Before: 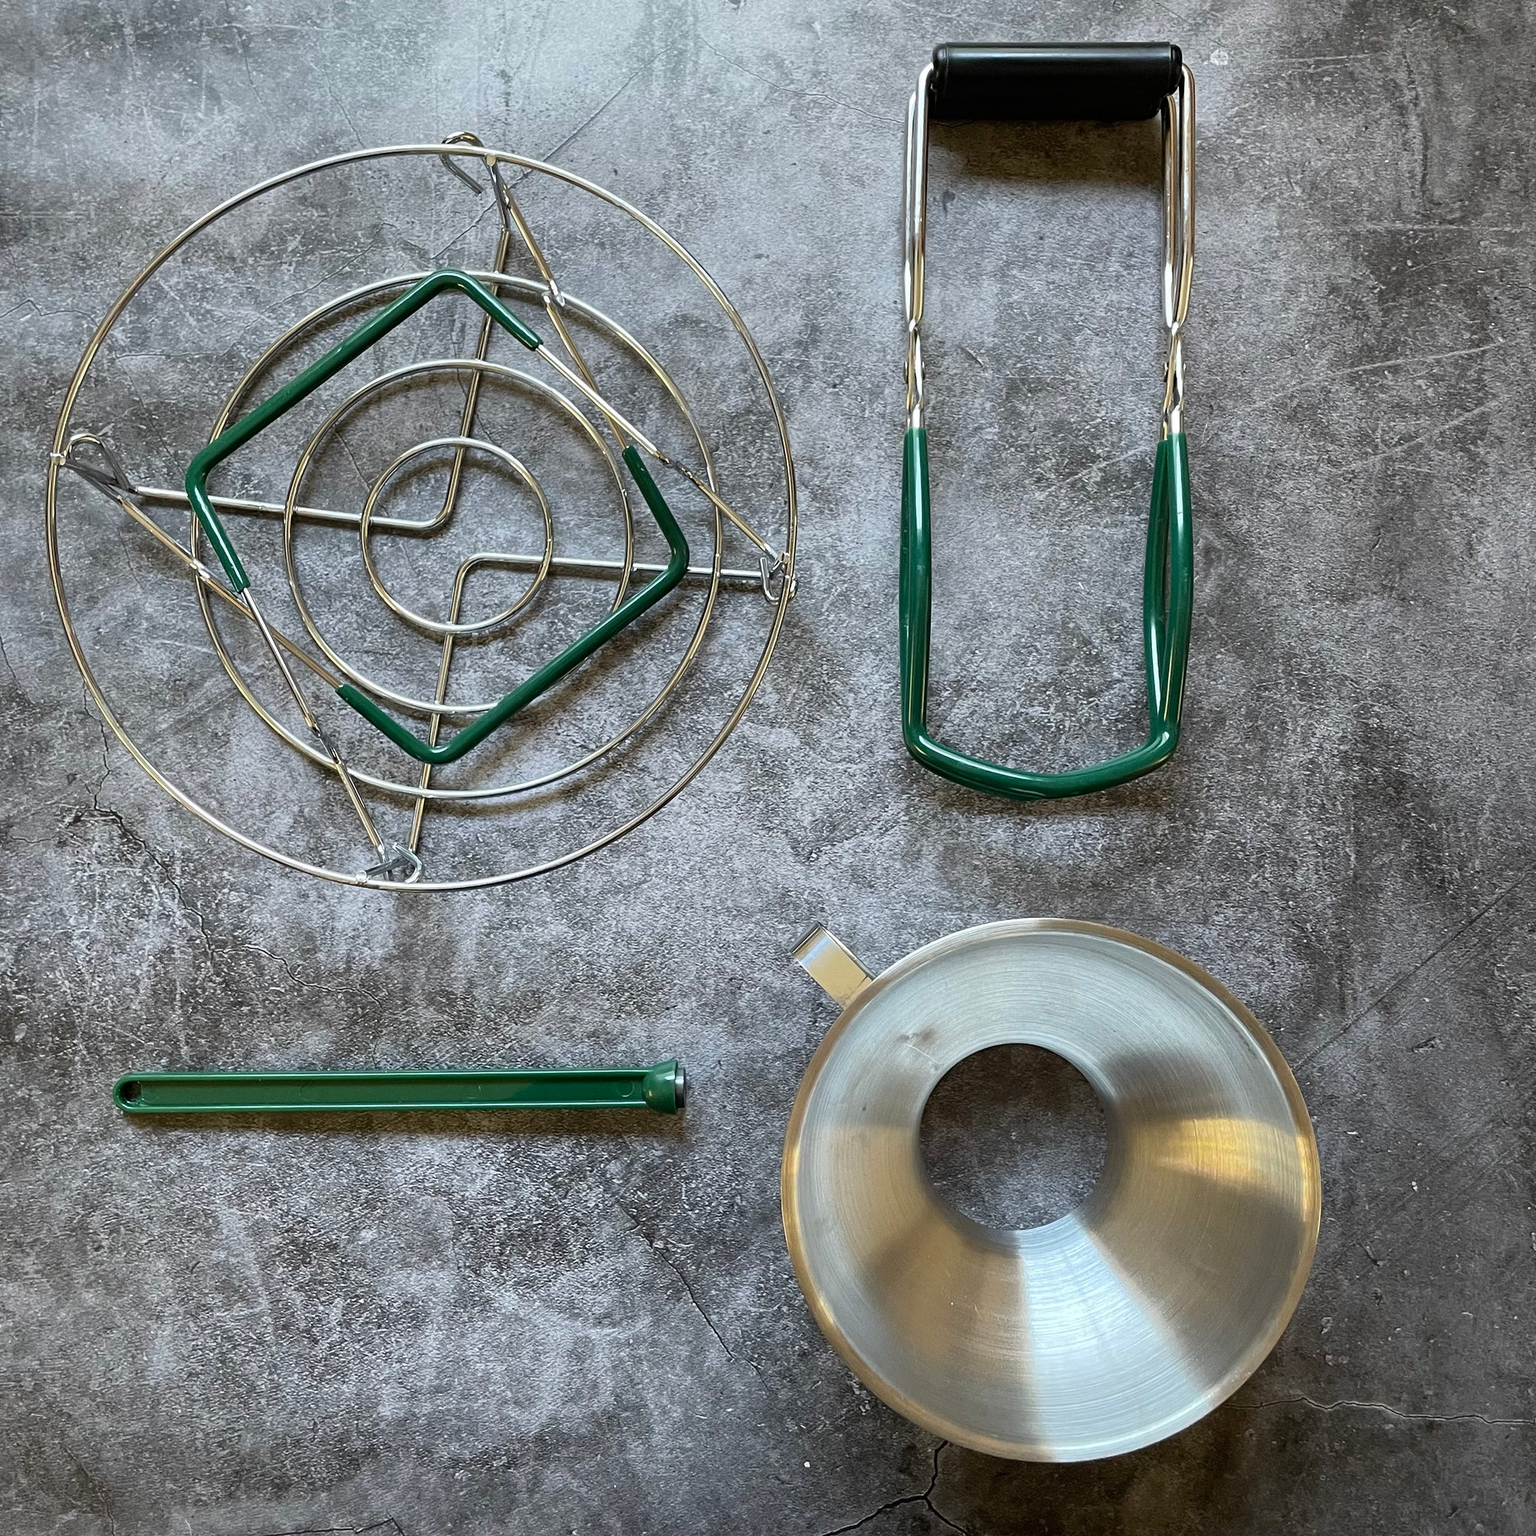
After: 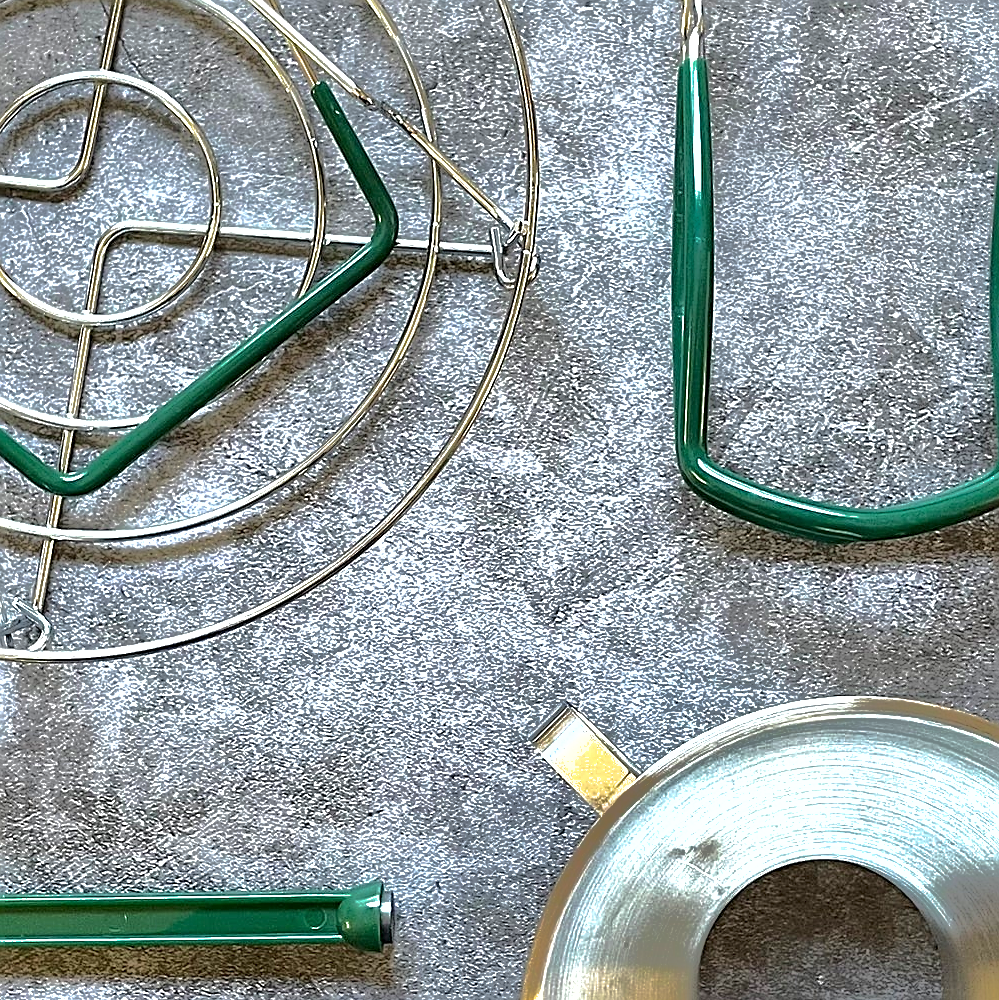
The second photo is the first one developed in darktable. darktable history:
crop: left 25%, top 25%, right 25%, bottom 25%
exposure: black level correction 0, exposure 1 EV, compensate highlight preservation false
shadows and highlights: shadows -19.91, highlights -73.15
sharpen: amount 0.75
